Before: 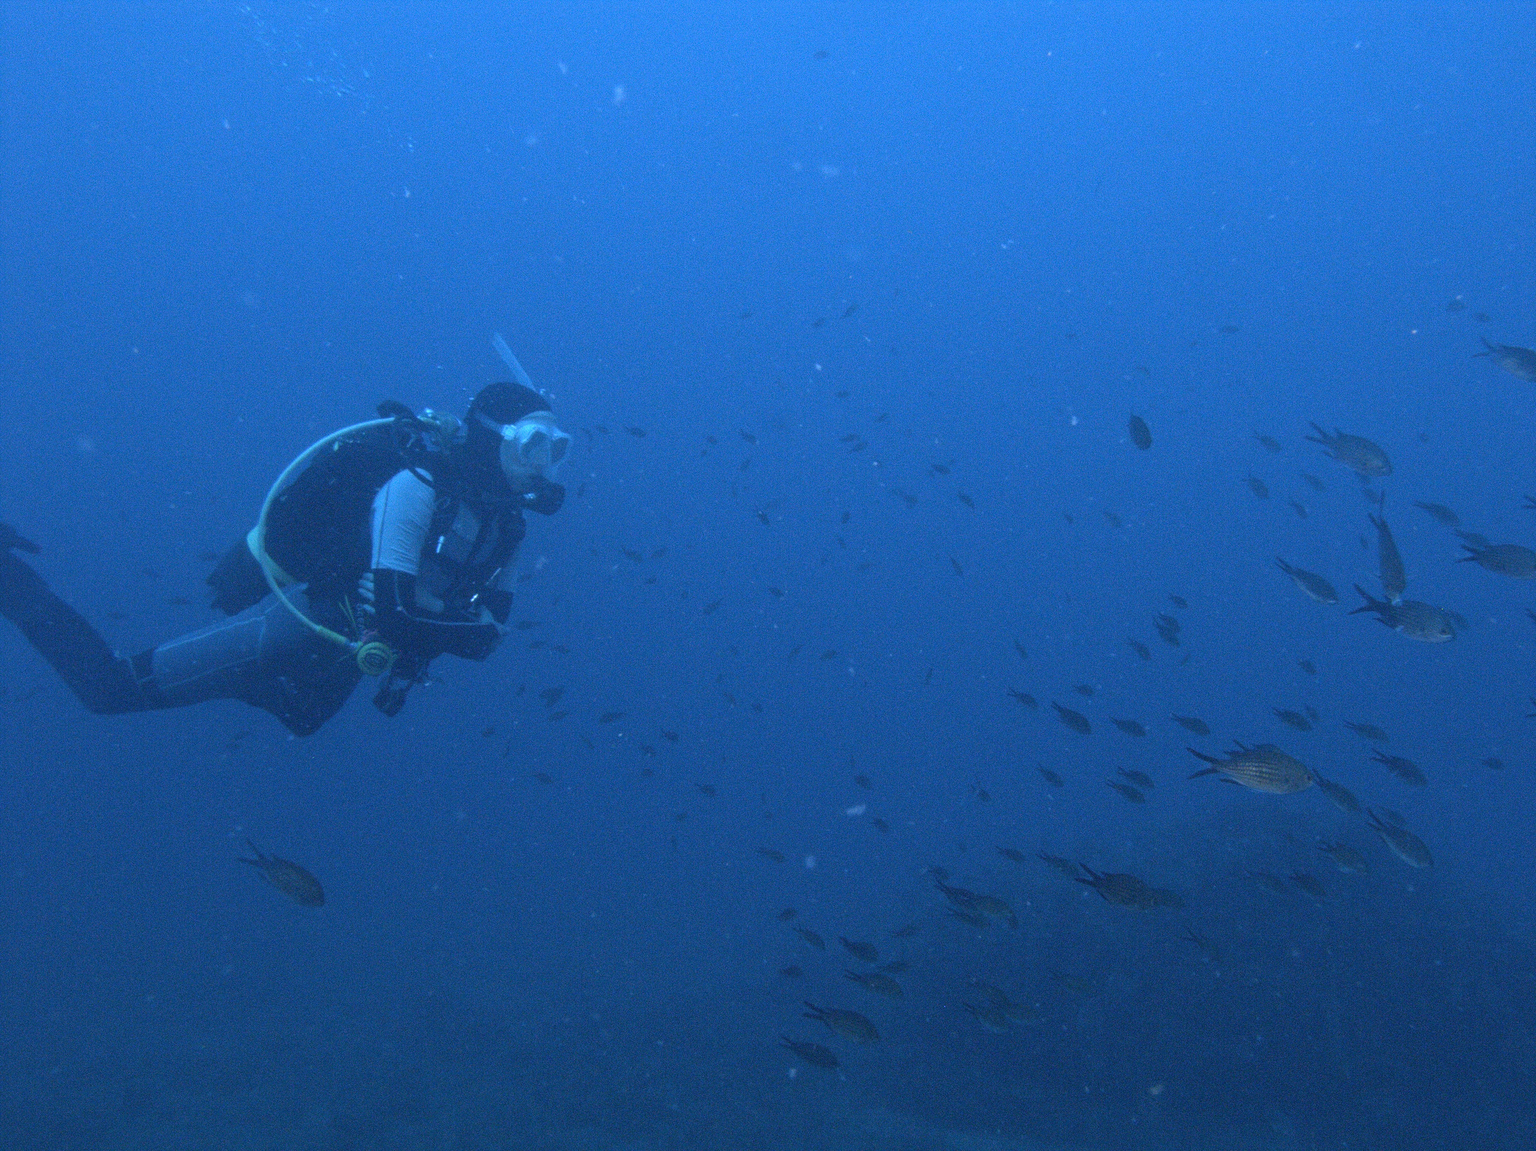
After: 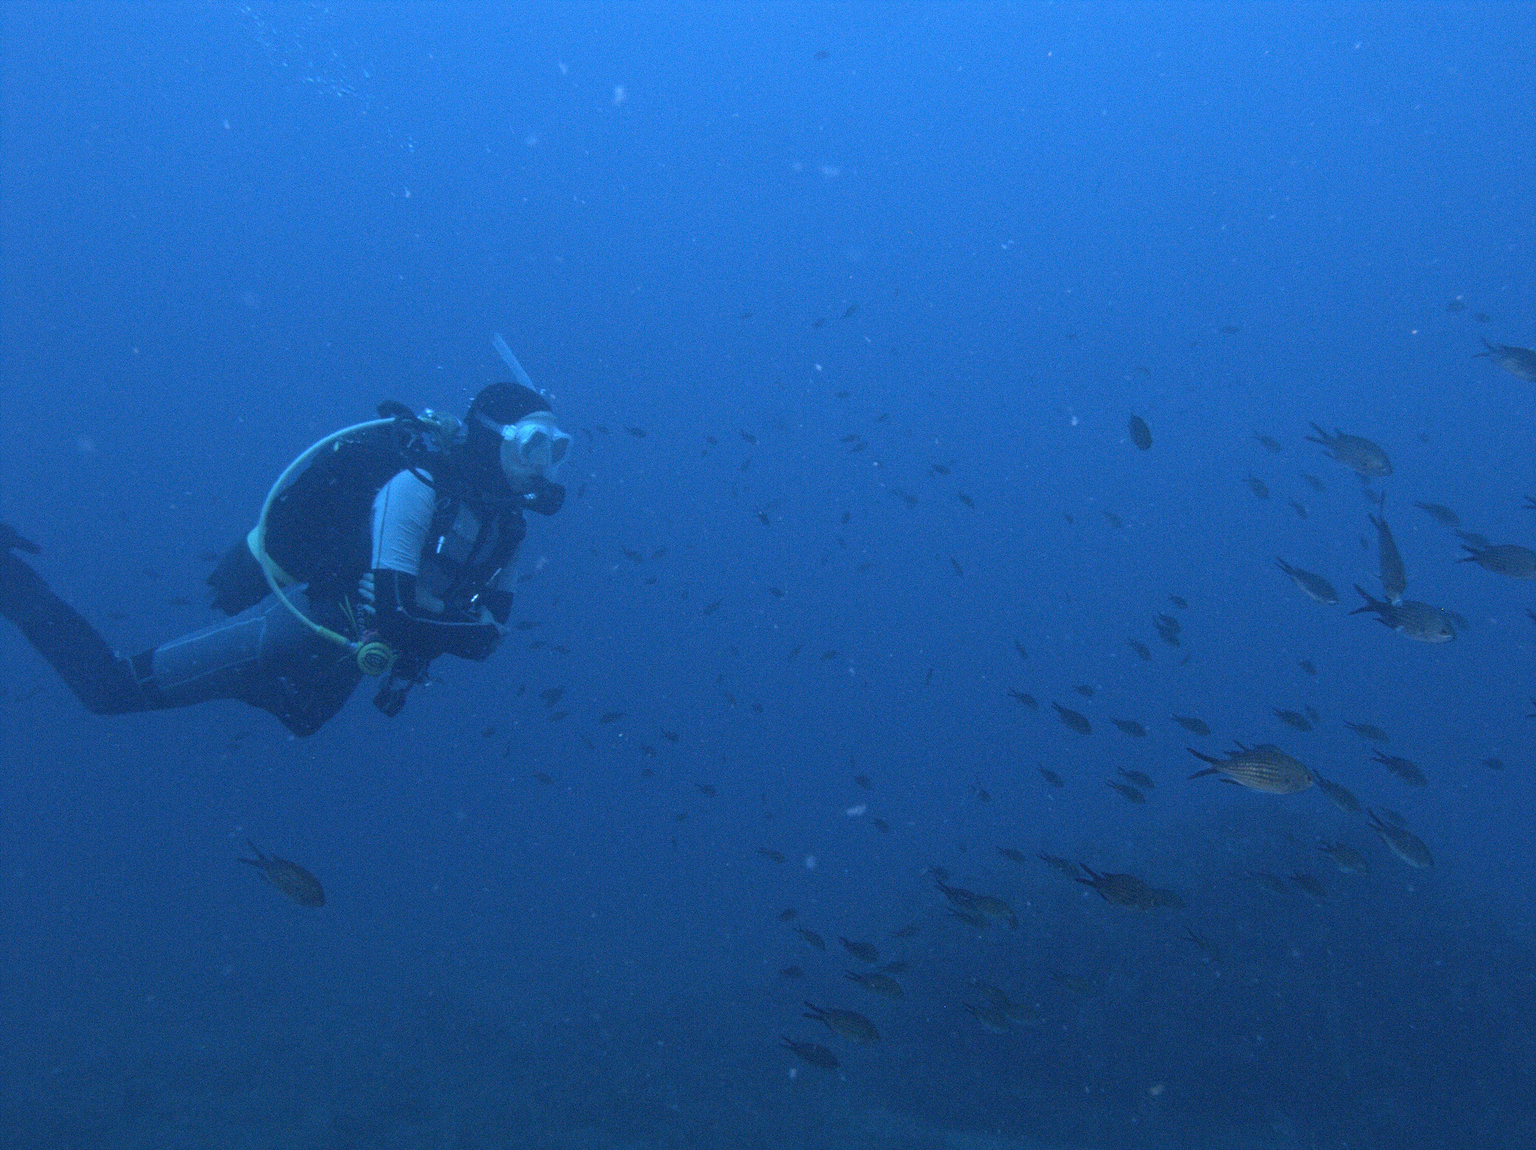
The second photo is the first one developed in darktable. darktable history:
haze removal: strength 0.092, compatibility mode true, adaptive false
